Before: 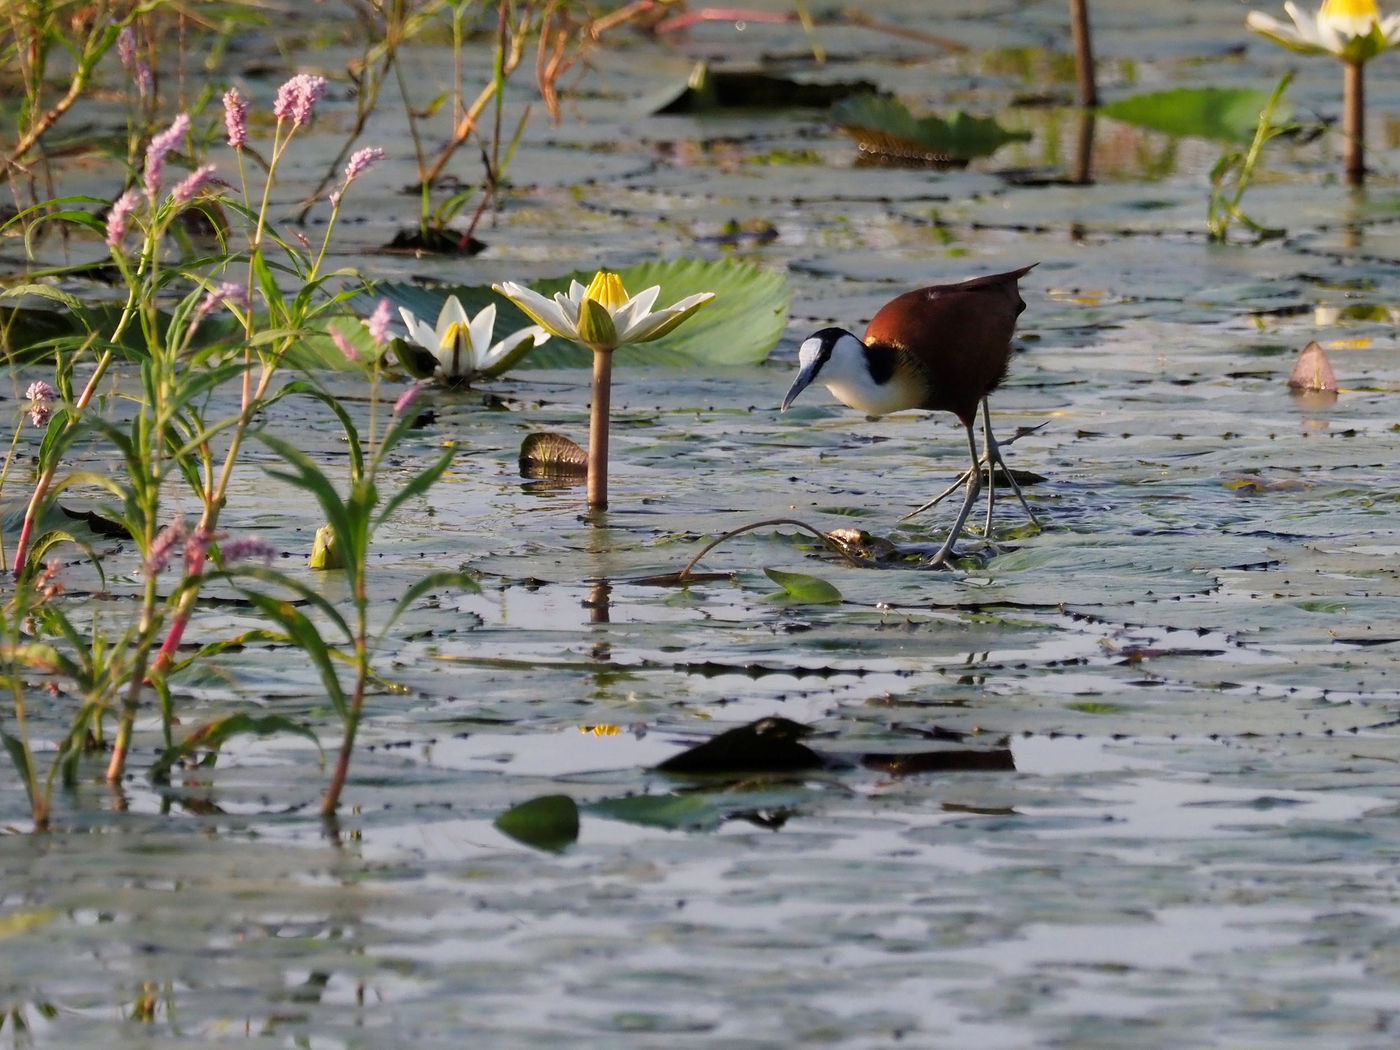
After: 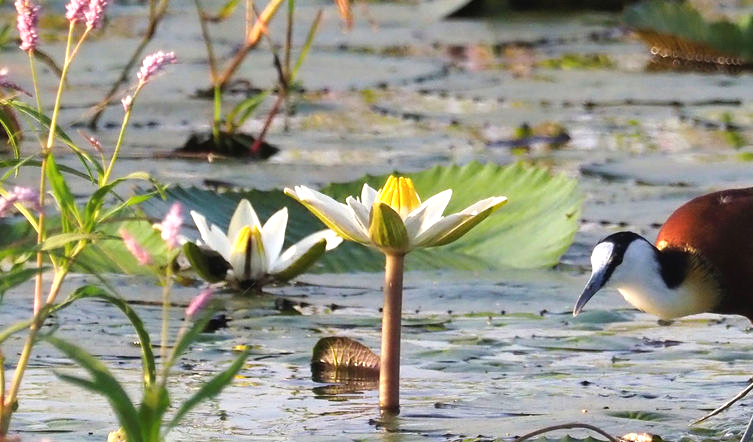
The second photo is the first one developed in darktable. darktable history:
crop: left 14.916%, top 9.237%, right 31.237%, bottom 48.576%
exposure: black level correction -0.002, exposure 0.708 EV, compensate highlight preservation false
